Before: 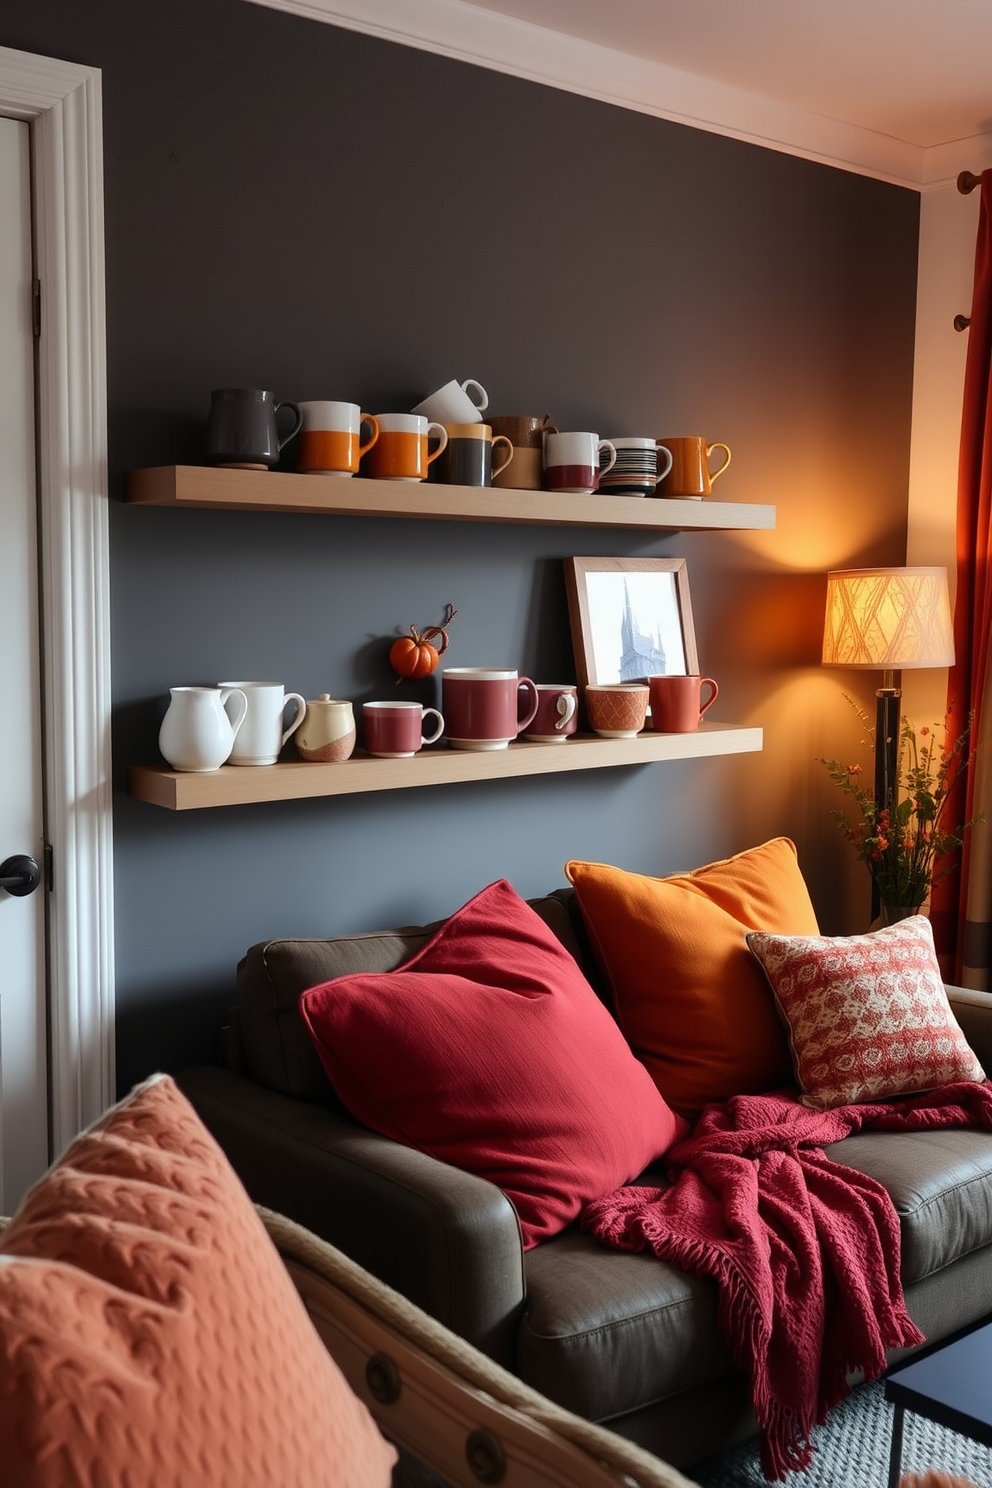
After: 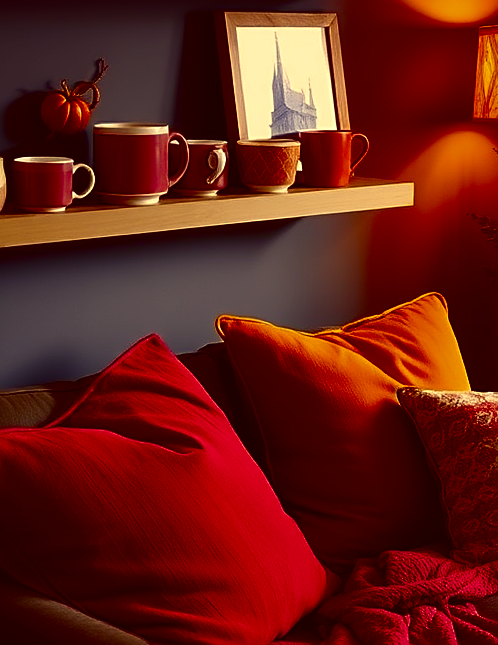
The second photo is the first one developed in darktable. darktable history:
sharpen: on, module defaults
color balance rgb: perceptual saturation grading › global saturation 34.537%, perceptual saturation grading › highlights -25.452%, perceptual saturation grading › shadows 49.305%, global vibrance 20%
color correction: highlights a* 9.65, highlights b* 39.15, shadows a* 14.84, shadows b* 3.29
crop: left 35.189%, top 36.634%, right 14.525%, bottom 19.98%
contrast brightness saturation: contrast 0.089, brightness -0.571, saturation 0.173
